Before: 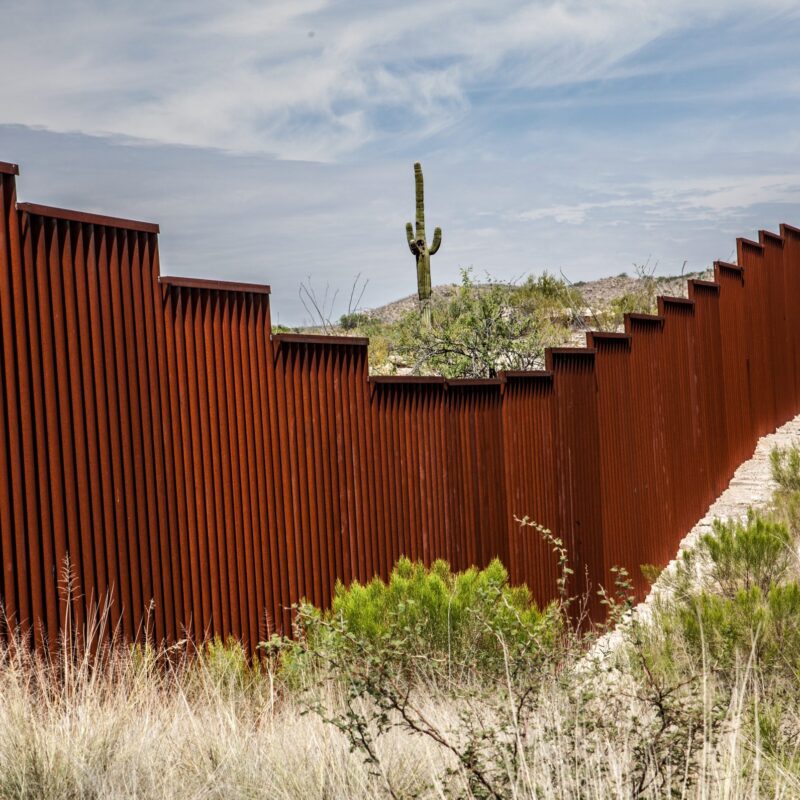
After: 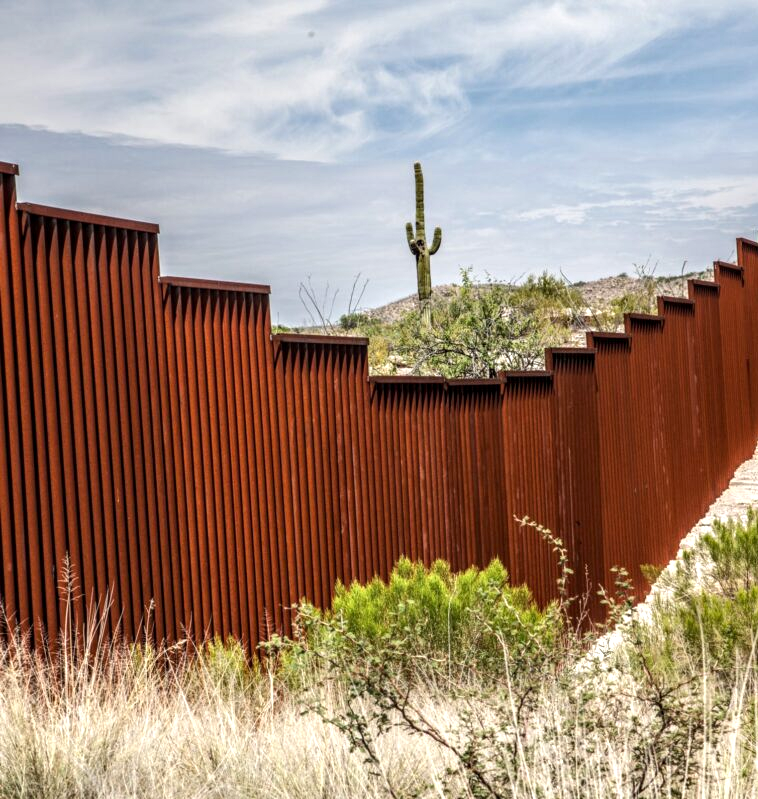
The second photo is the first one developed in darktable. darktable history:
exposure: exposure 0.377 EV, compensate highlight preservation false
crop and rotate: left 0%, right 5.202%
local contrast: on, module defaults
